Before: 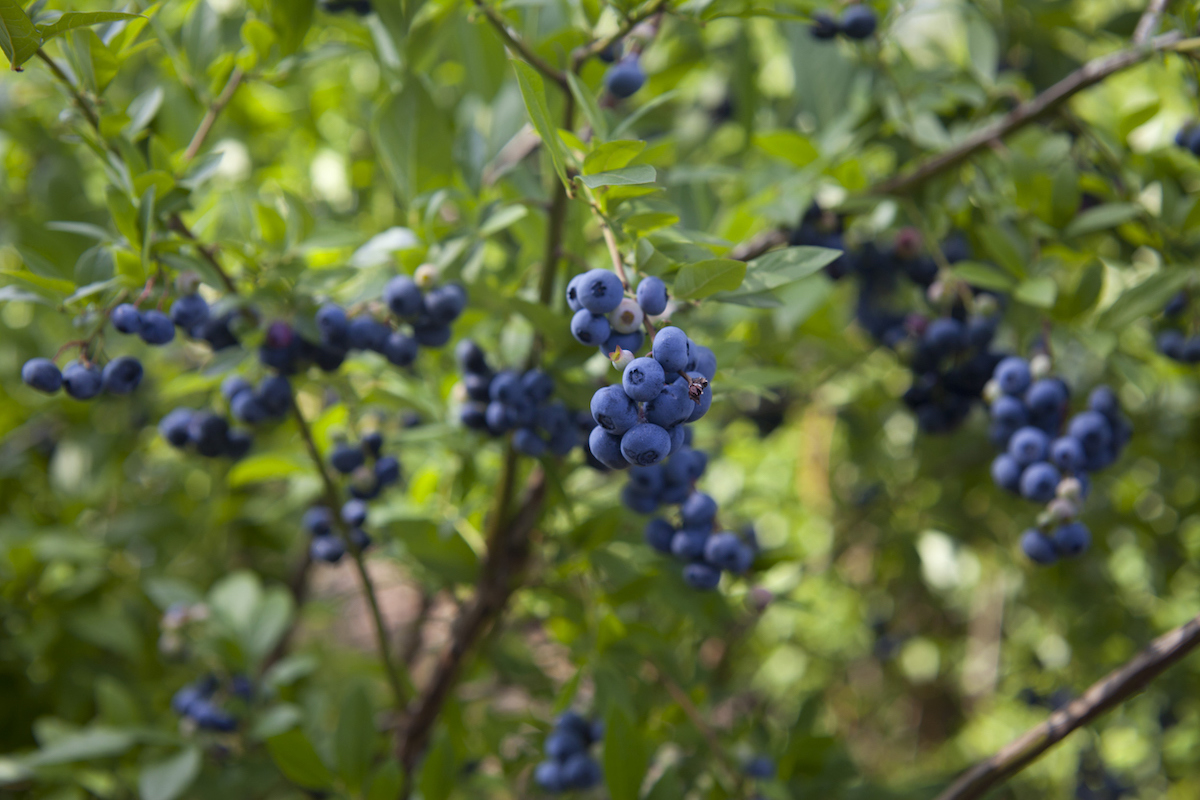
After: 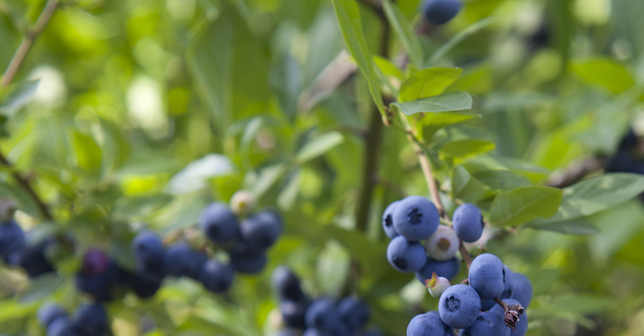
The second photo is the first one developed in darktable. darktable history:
crop: left 15.352%, top 9.135%, right 30.932%, bottom 48.806%
